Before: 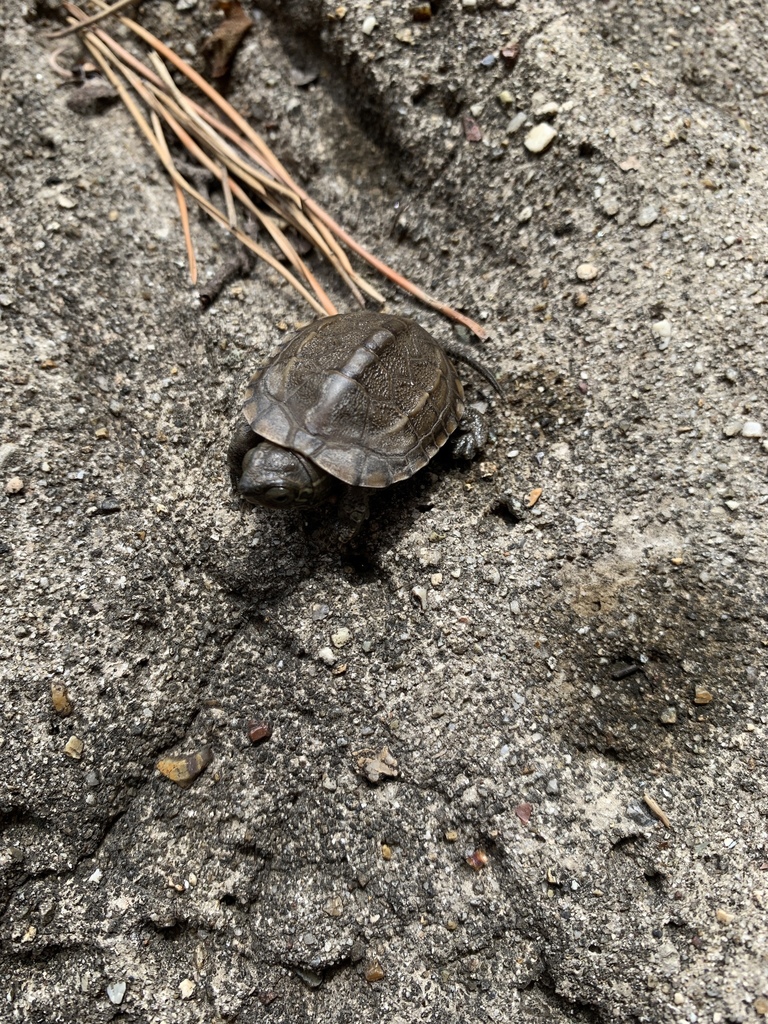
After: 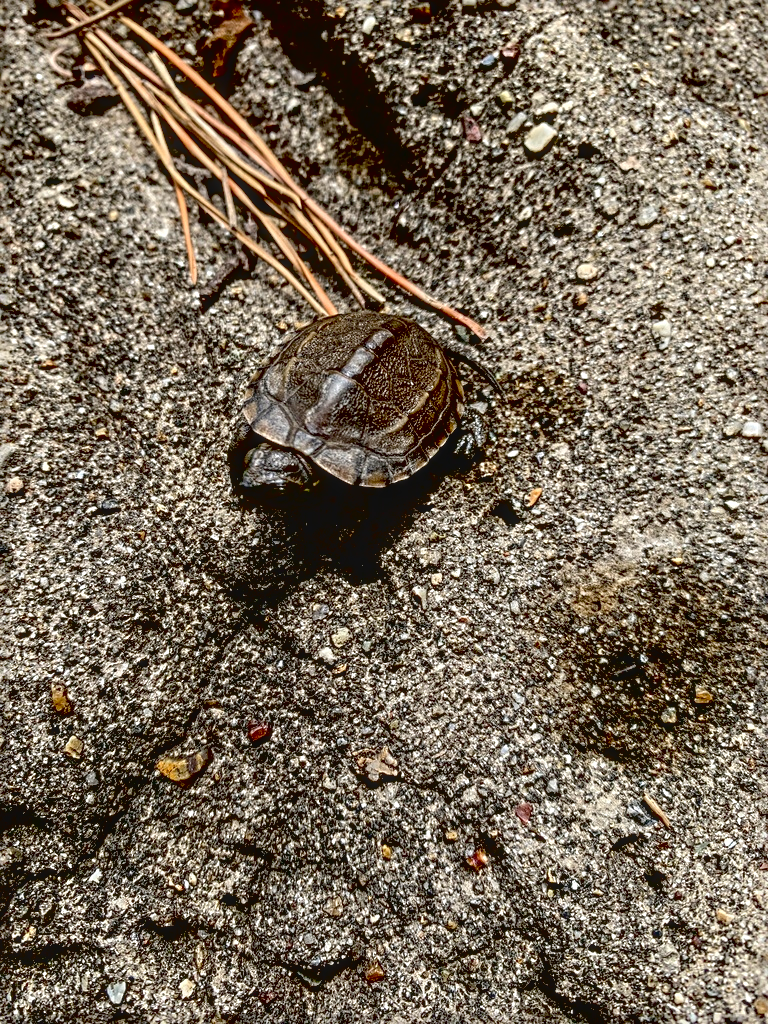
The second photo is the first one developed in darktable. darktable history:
local contrast: highlights 6%, shadows 4%, detail 133%
sharpen: radius 3.968
contrast brightness saturation: saturation 0.132
exposure: black level correction 0.049, exposure 0.012 EV, compensate highlight preservation false
